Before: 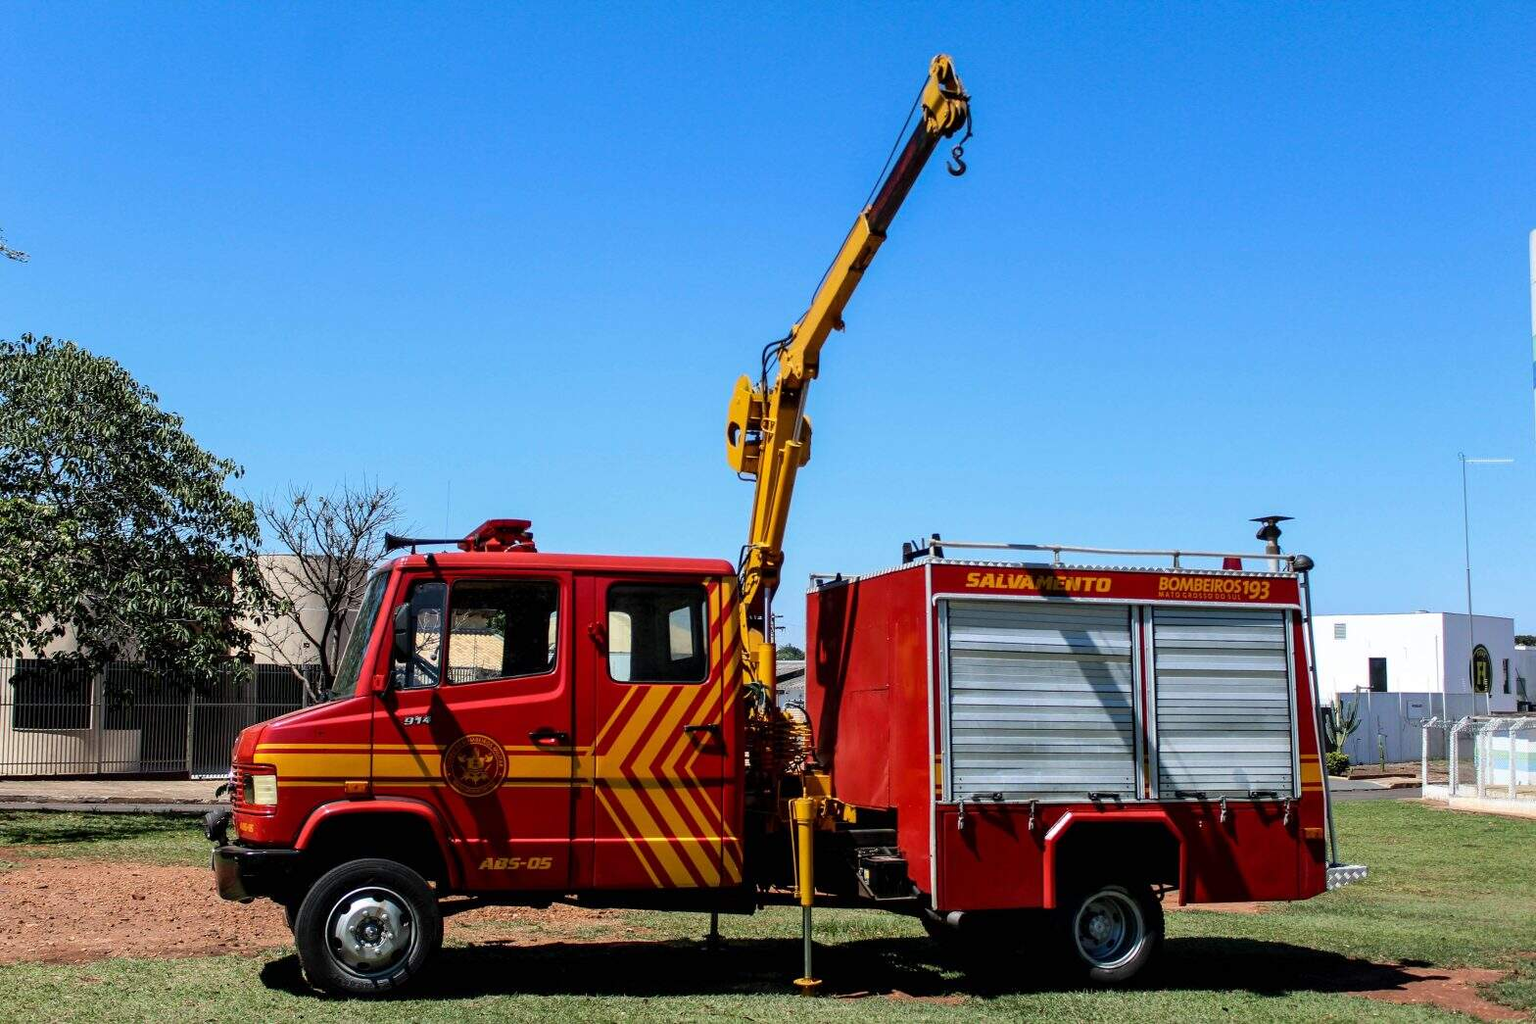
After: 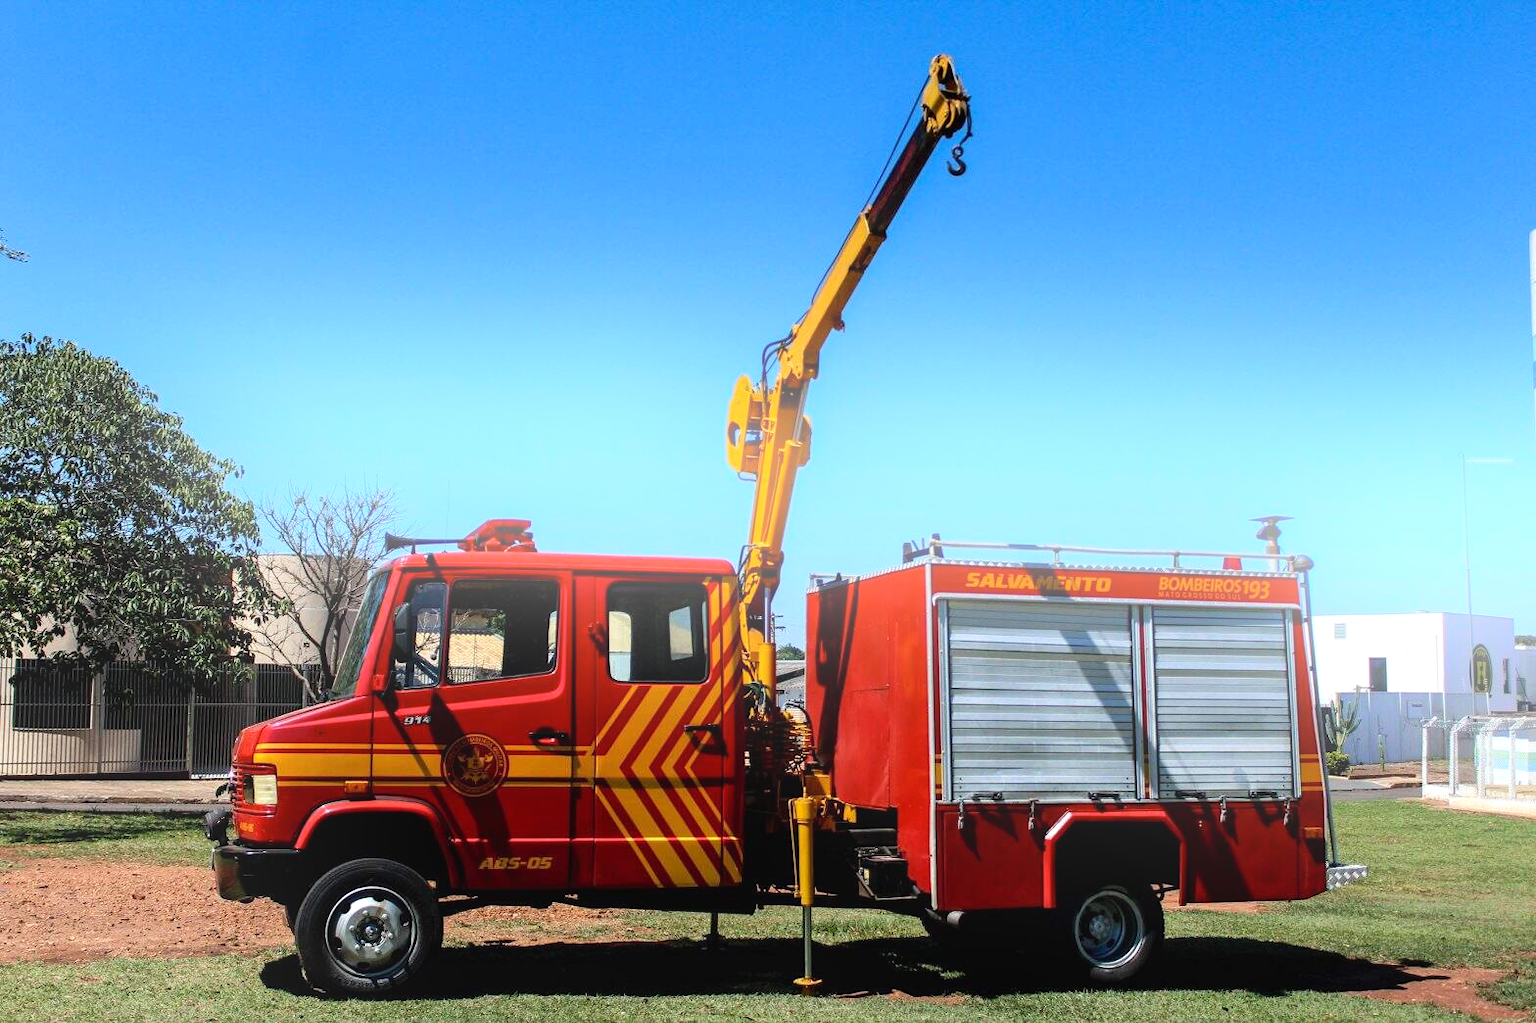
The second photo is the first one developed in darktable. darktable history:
levels: levels [0, 0.476, 0.951]
bloom: on, module defaults
